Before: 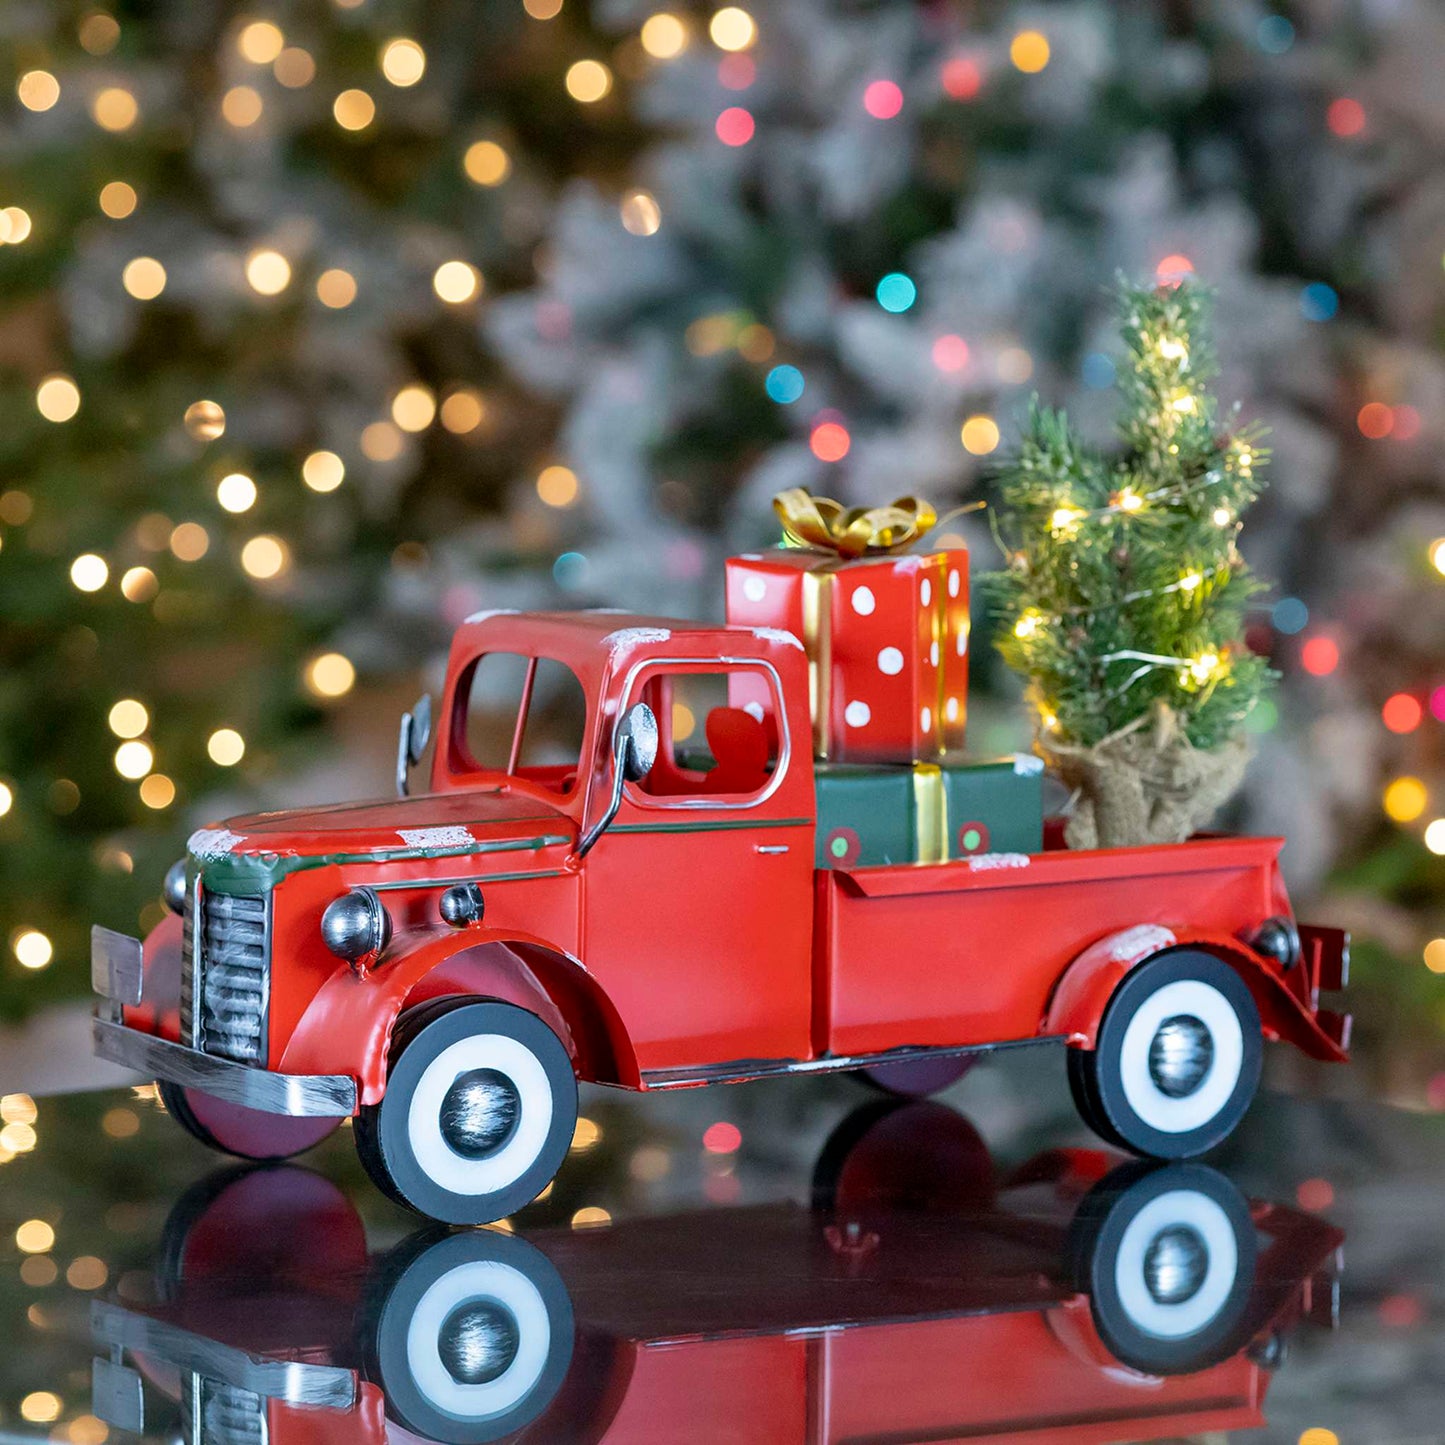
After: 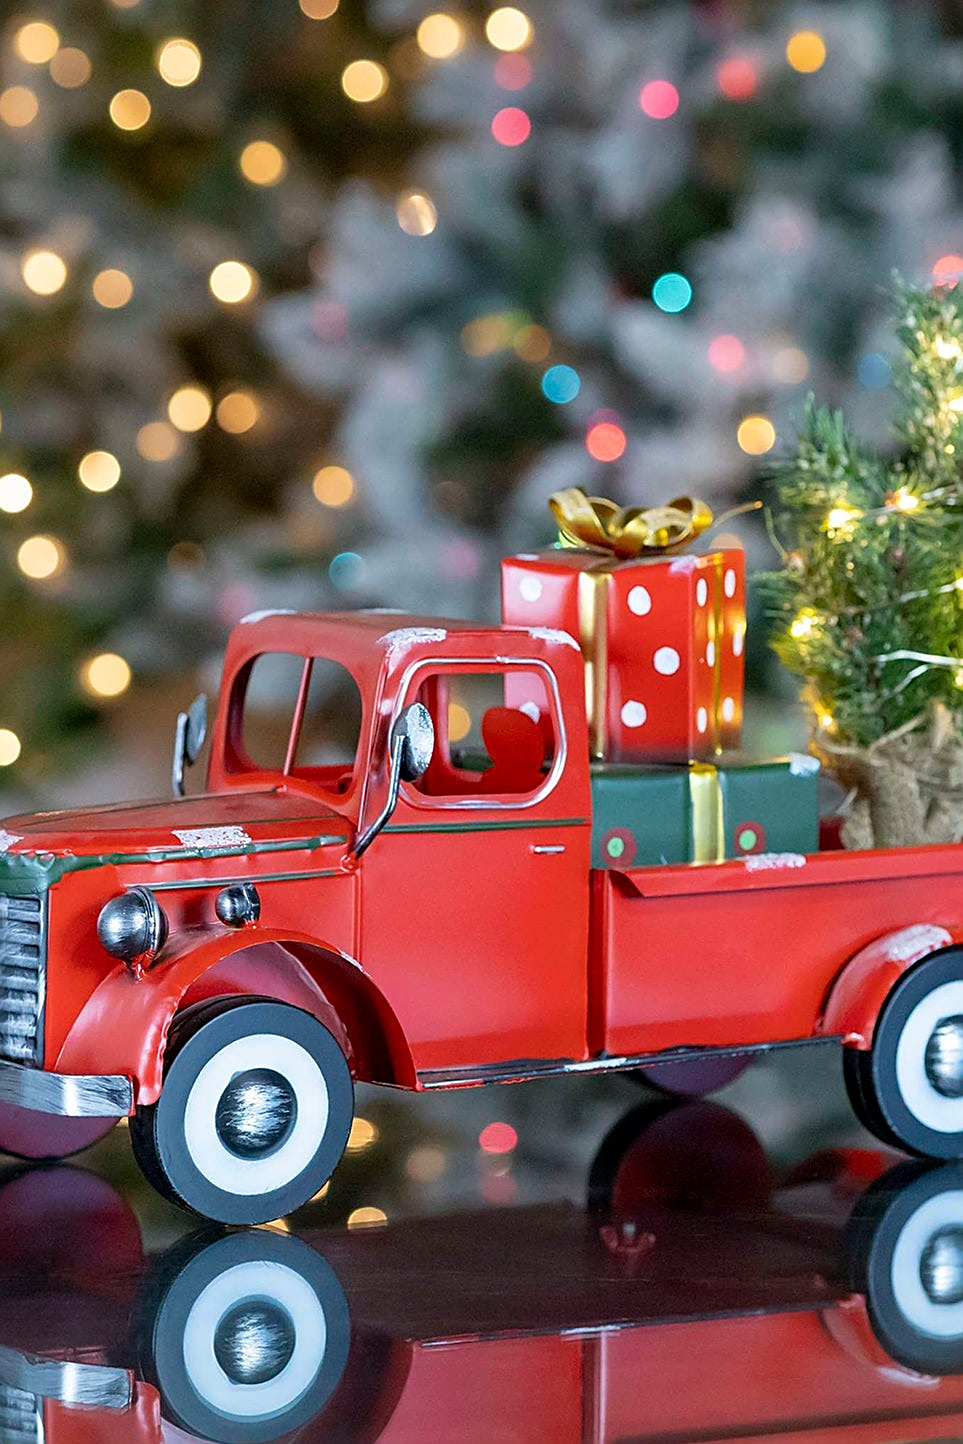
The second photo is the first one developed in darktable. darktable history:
white balance: emerald 1
crop and rotate: left 15.546%, right 17.787%
sharpen: on, module defaults
